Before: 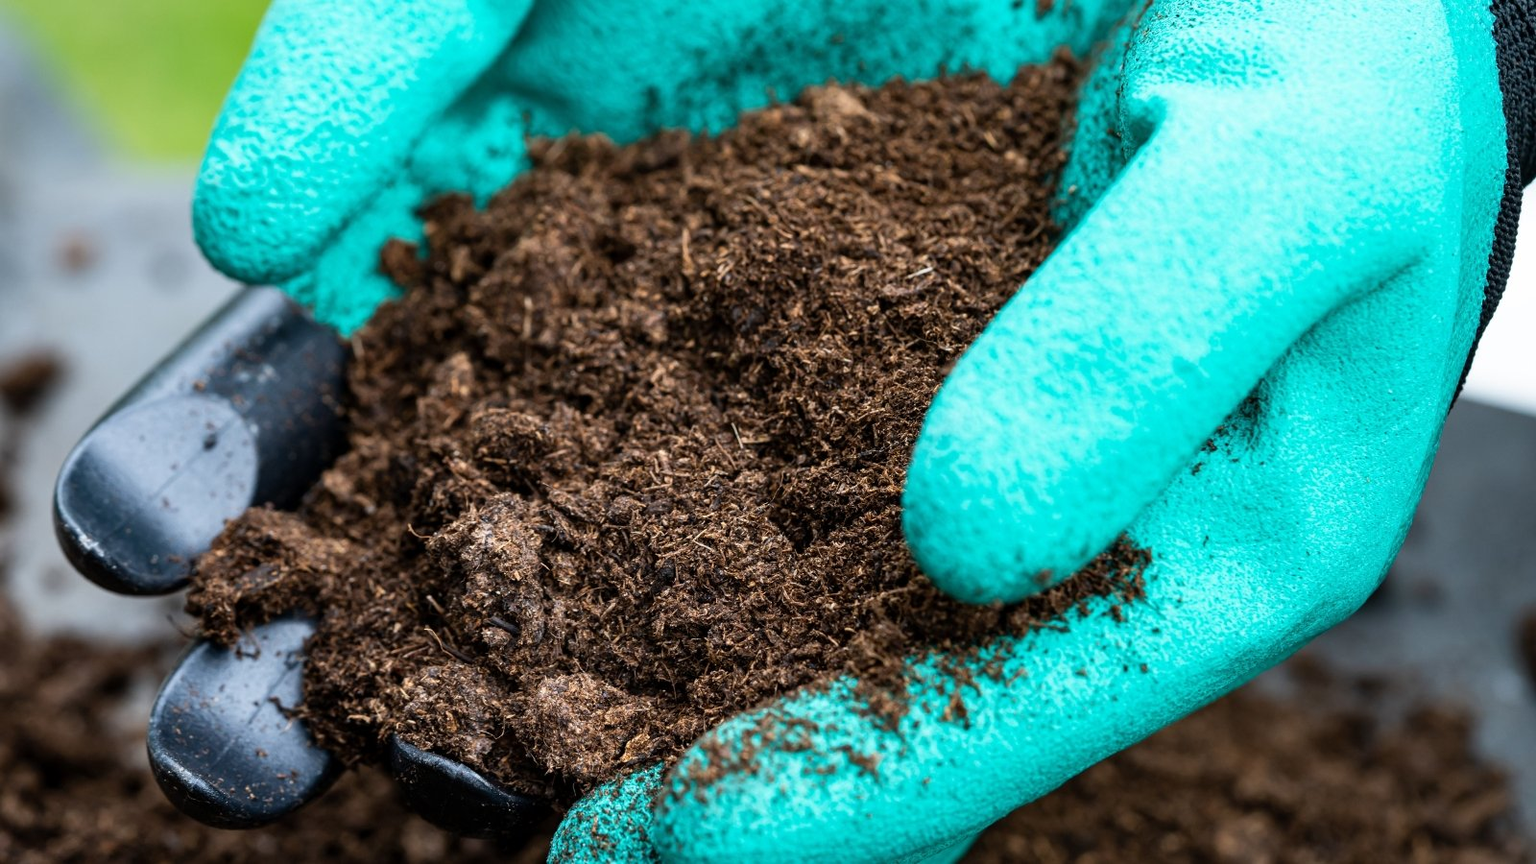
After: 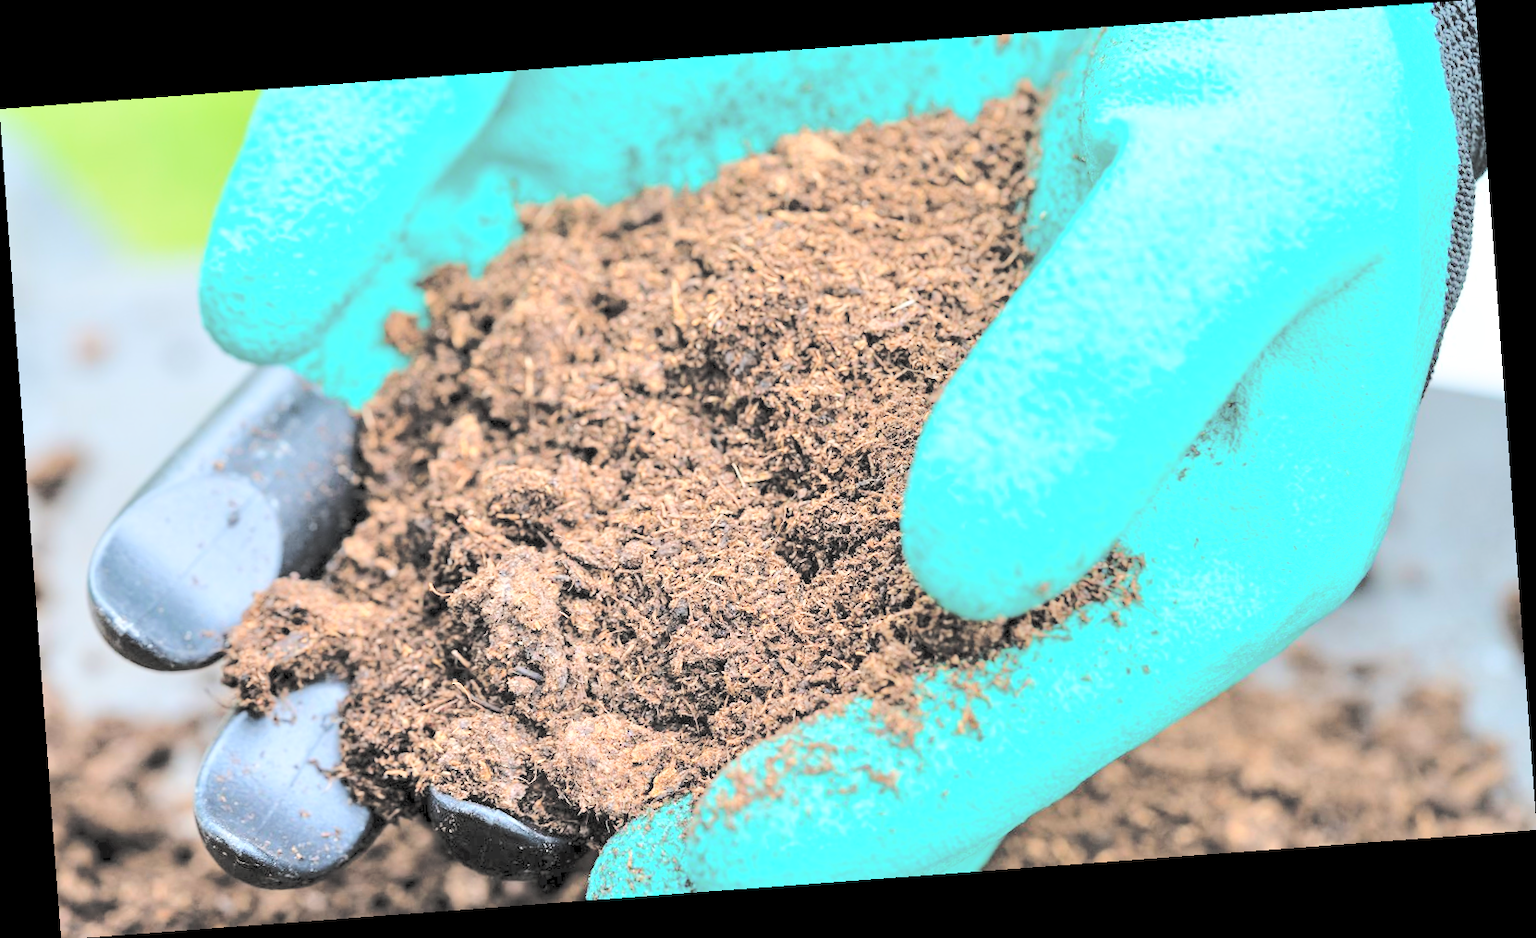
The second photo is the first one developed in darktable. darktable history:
color balance rgb: linear chroma grading › global chroma 1.5%, linear chroma grading › mid-tones -1%, perceptual saturation grading › global saturation -3%, perceptual saturation grading › shadows -2%
rotate and perspective: rotation -4.25°, automatic cropping off
contrast brightness saturation: brightness 1
tone equalizer: -7 EV 0.15 EV, -6 EV 0.6 EV, -5 EV 1.15 EV, -4 EV 1.33 EV, -3 EV 1.15 EV, -2 EV 0.6 EV, -1 EV 0.15 EV, mask exposure compensation -0.5 EV
